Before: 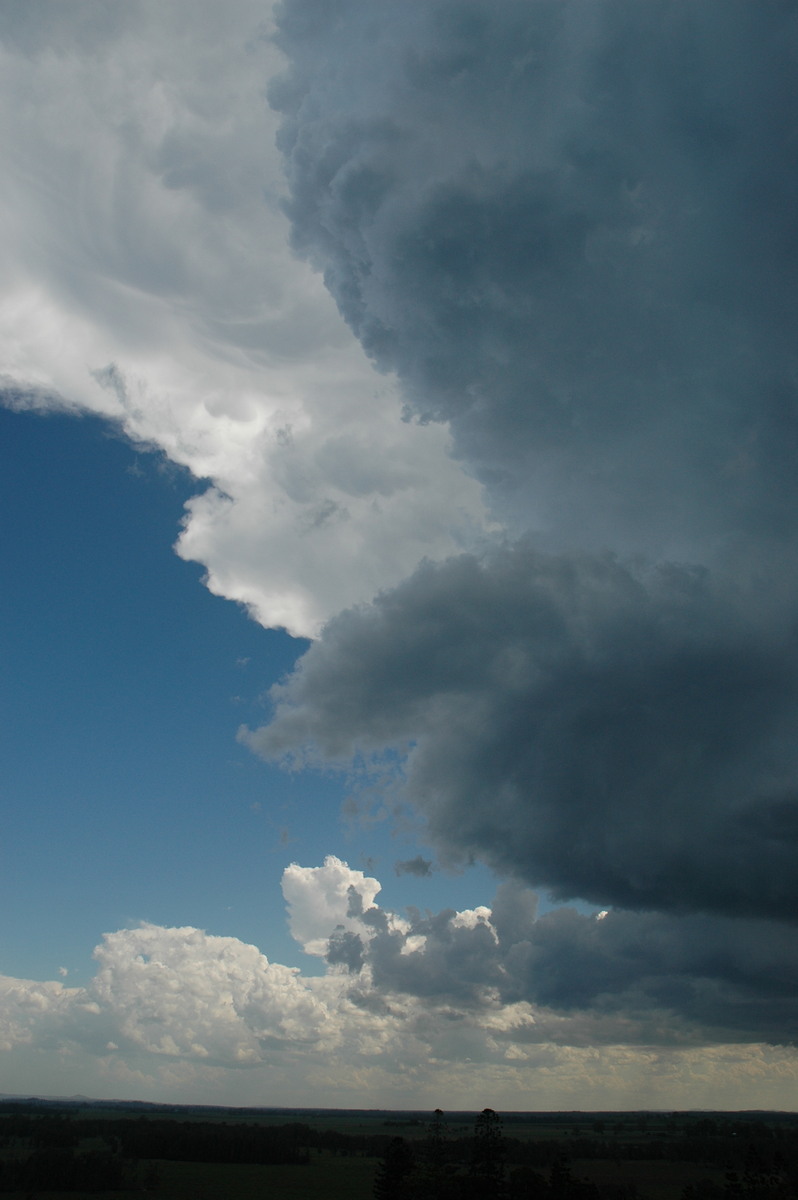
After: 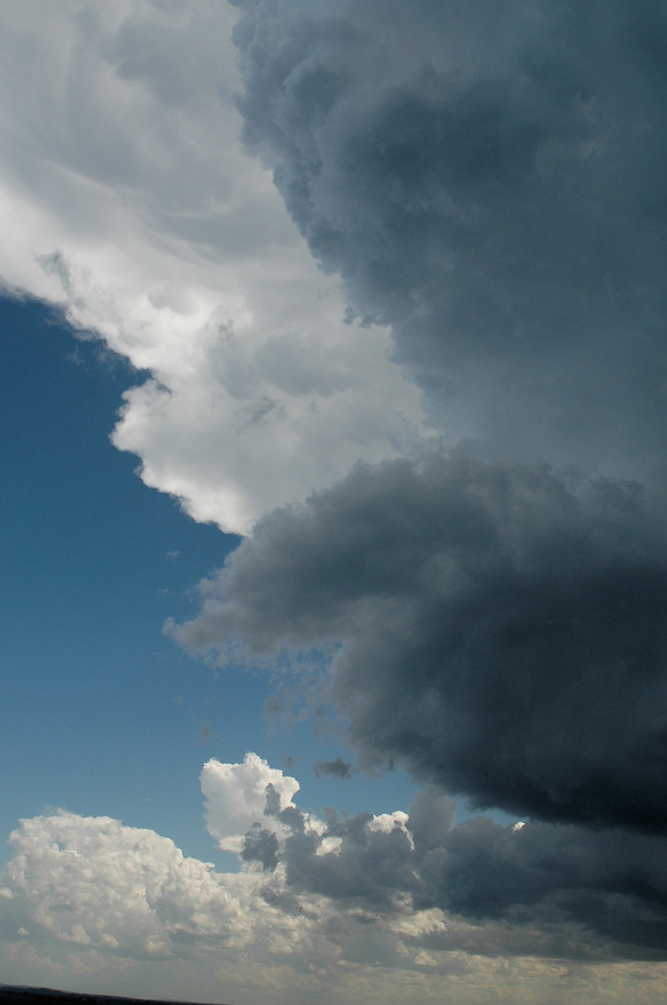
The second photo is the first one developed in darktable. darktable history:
color calibration: illuminant same as pipeline (D50), adaptation XYZ, x 0.346, y 0.358, temperature 5009.04 K
crop and rotate: angle -2.91°, left 5.315%, top 5.18%, right 4.713%, bottom 4.725%
filmic rgb: black relative exposure -4.94 EV, white relative exposure 2.84 EV, hardness 3.73
